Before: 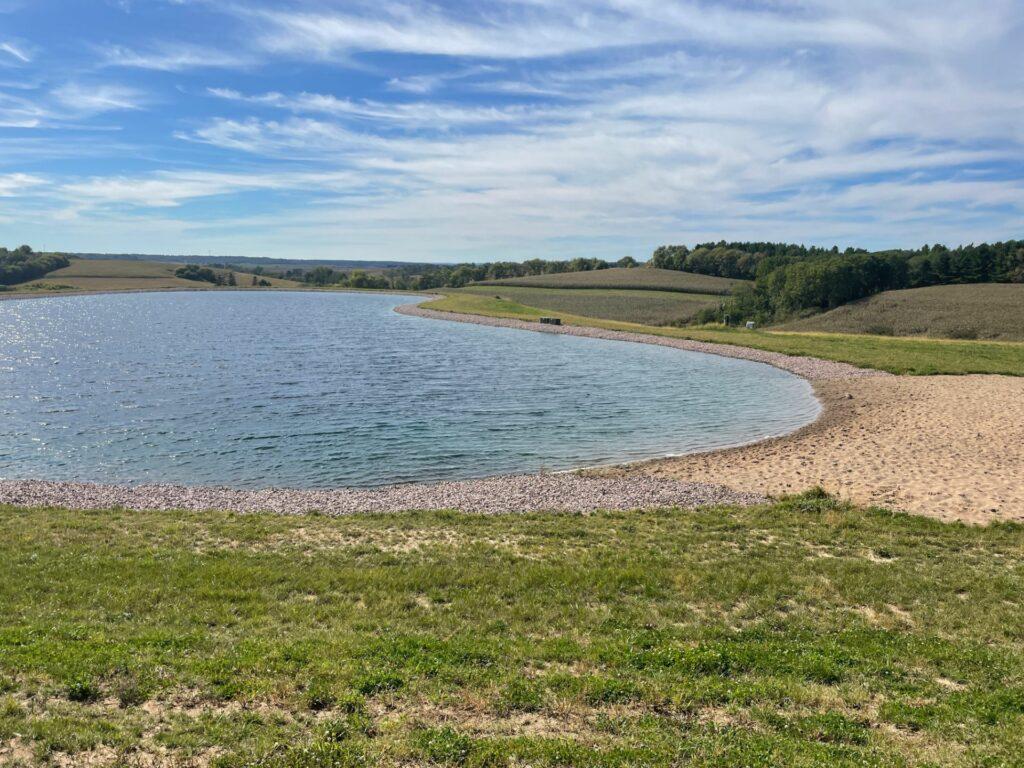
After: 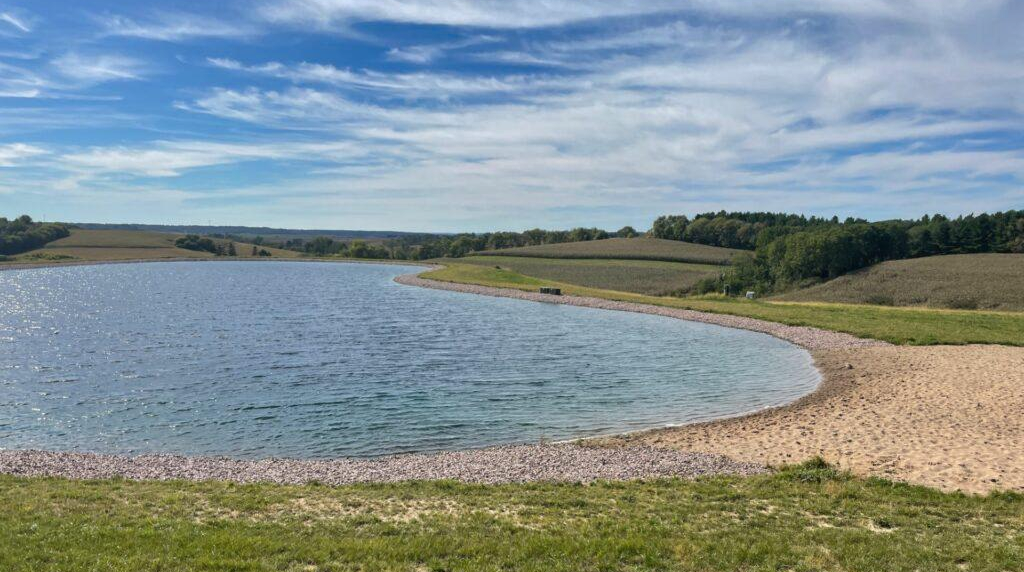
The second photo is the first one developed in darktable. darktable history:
shadows and highlights: shadows 39.46, highlights -55.45, low approximation 0.01, soften with gaussian
crop: top 3.988%, bottom 21.469%
